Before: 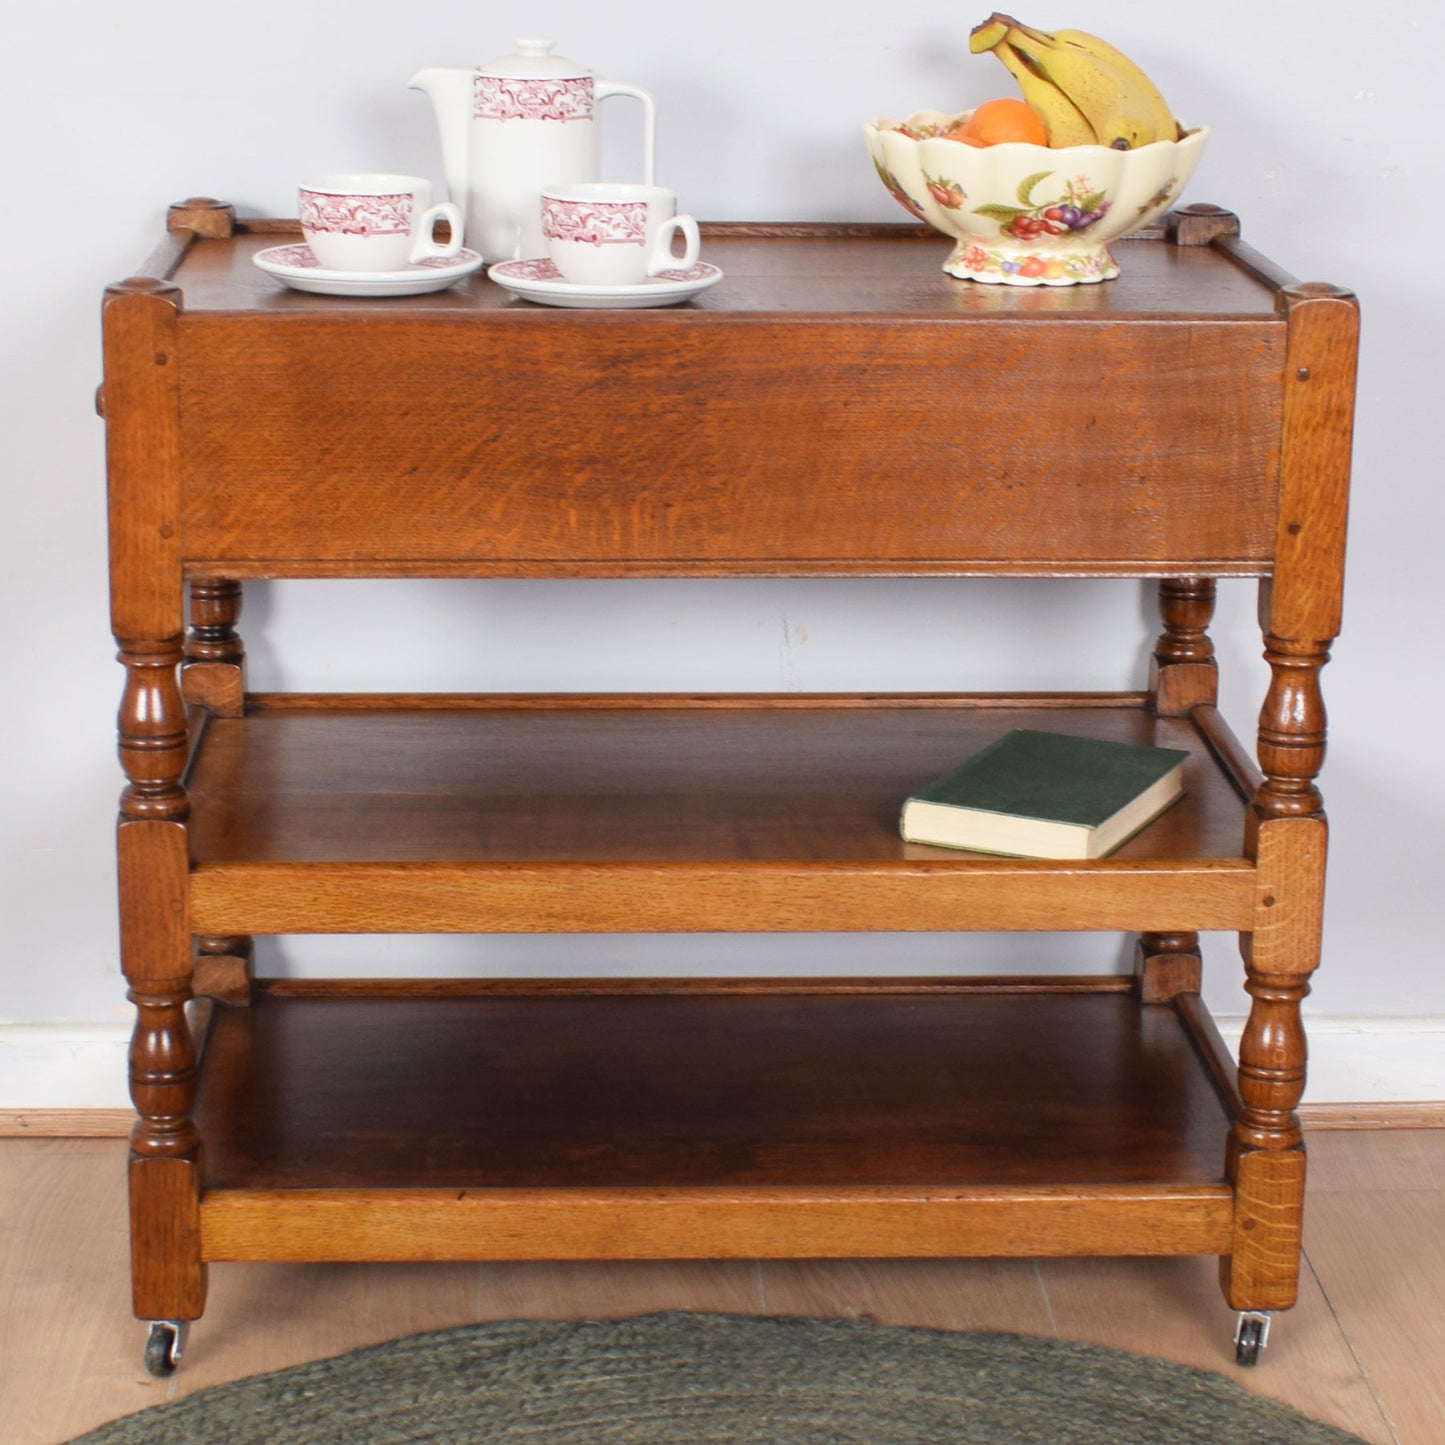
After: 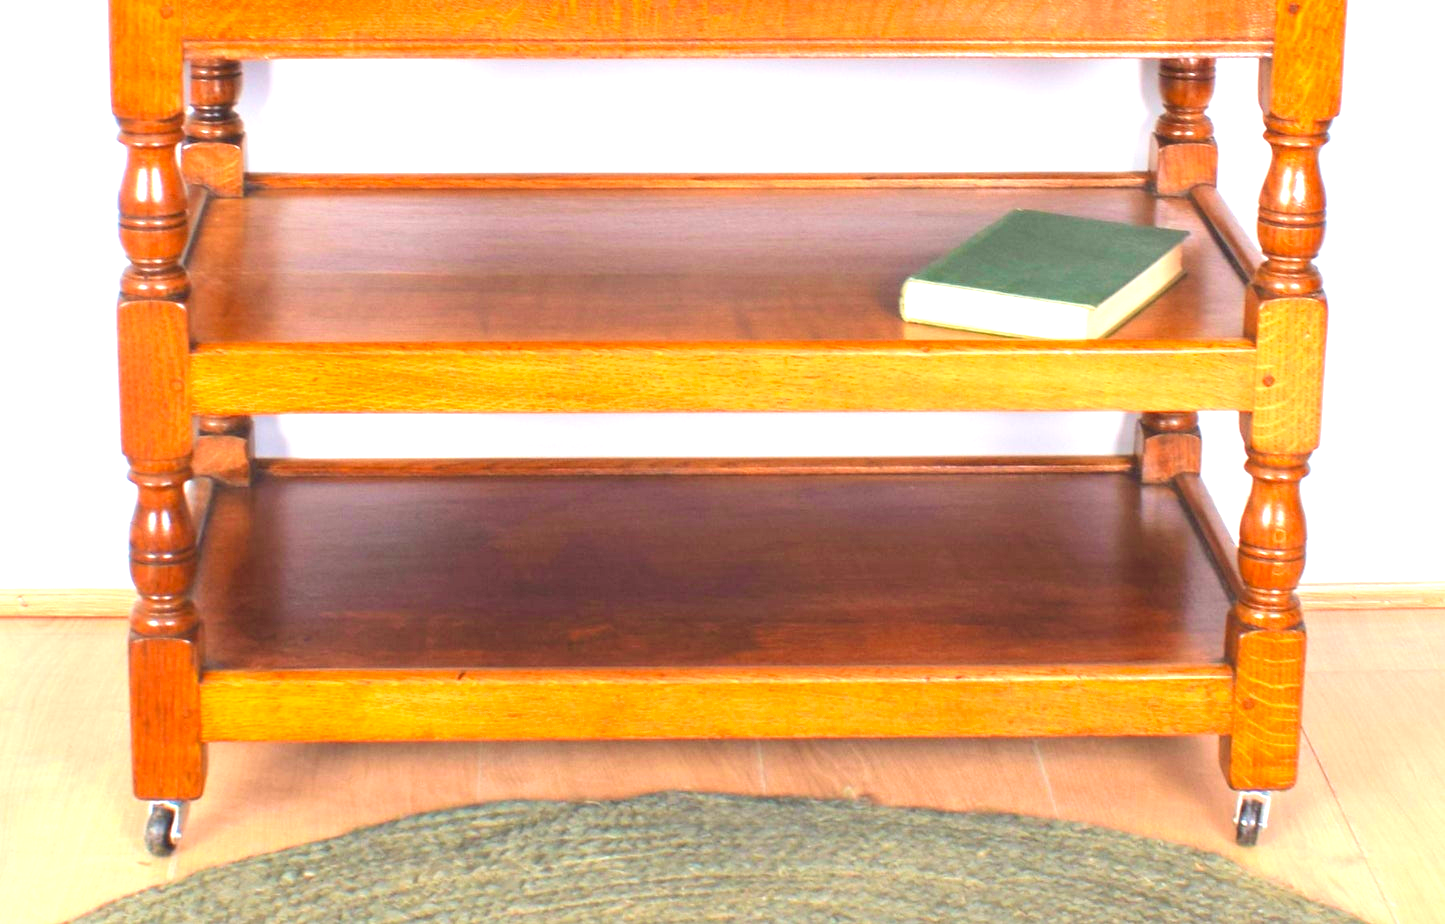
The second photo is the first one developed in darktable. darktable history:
contrast brightness saturation: contrast 0.068, brightness 0.18, saturation 0.409
crop and rotate: top 36.005%
exposure: black level correction 0, exposure 1.456 EV, compensate exposure bias true, compensate highlight preservation false
velvia: on, module defaults
